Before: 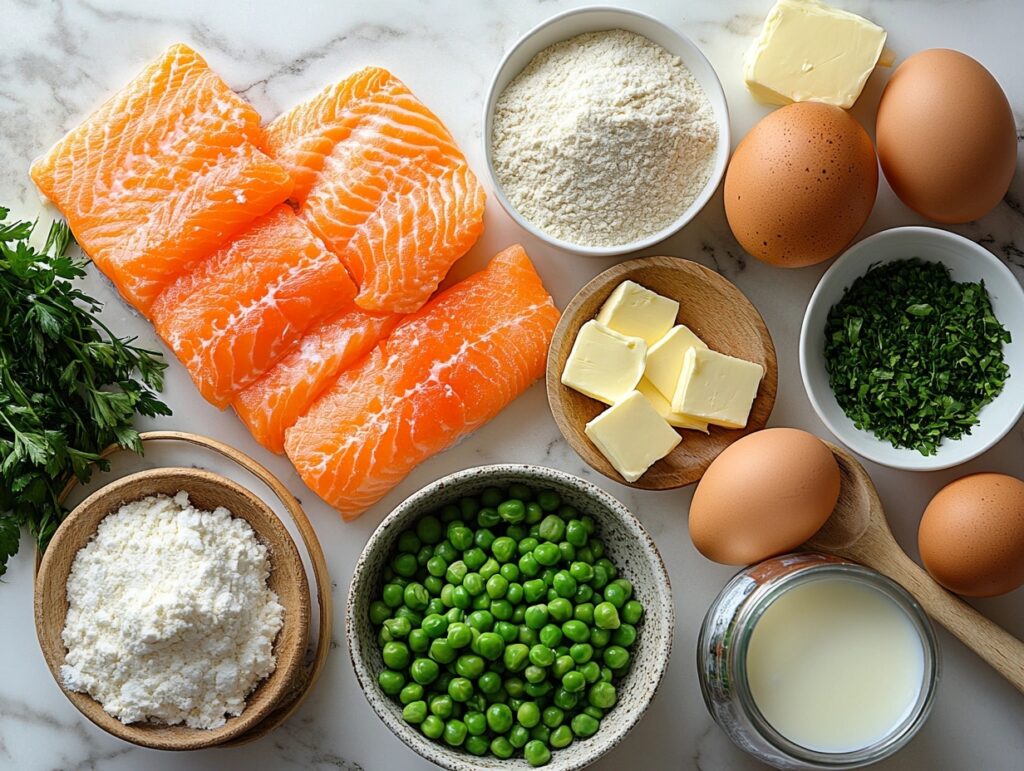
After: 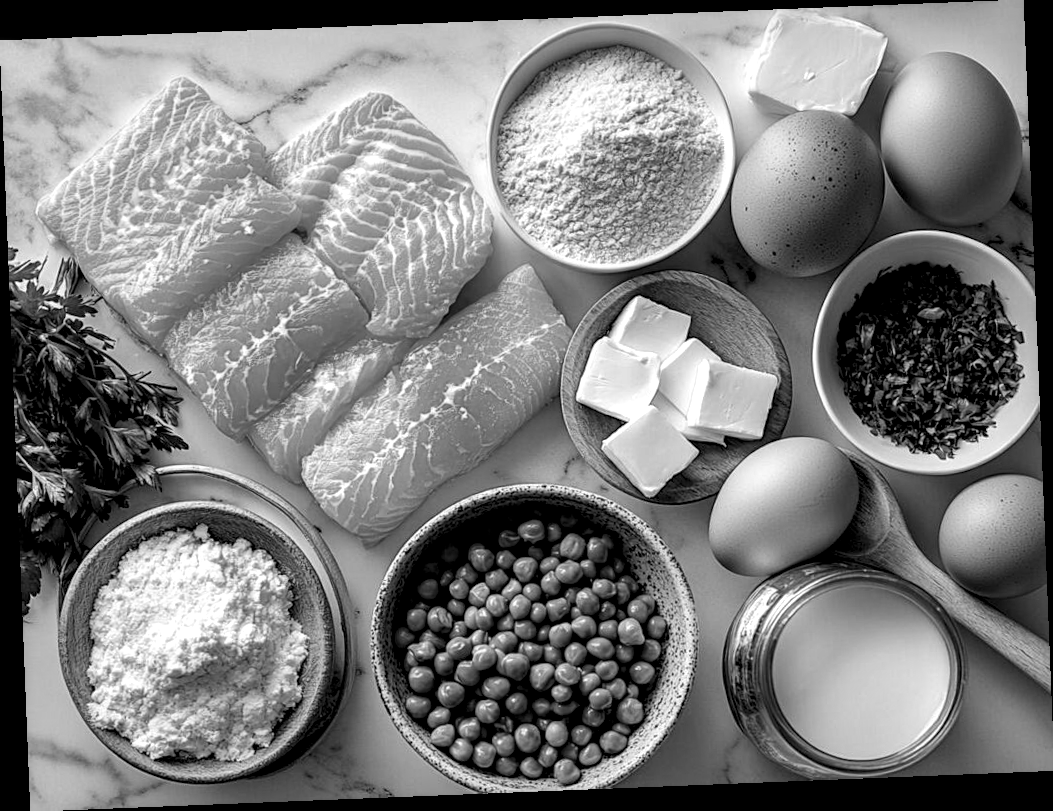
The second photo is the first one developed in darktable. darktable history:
rotate and perspective: rotation -2.29°, automatic cropping off
local contrast: highlights 65%, shadows 54%, detail 169%, midtone range 0.514
monochrome: a 26.22, b 42.67, size 0.8
exposure: black level correction 0.004, exposure 0.014 EV, compensate highlight preservation false
